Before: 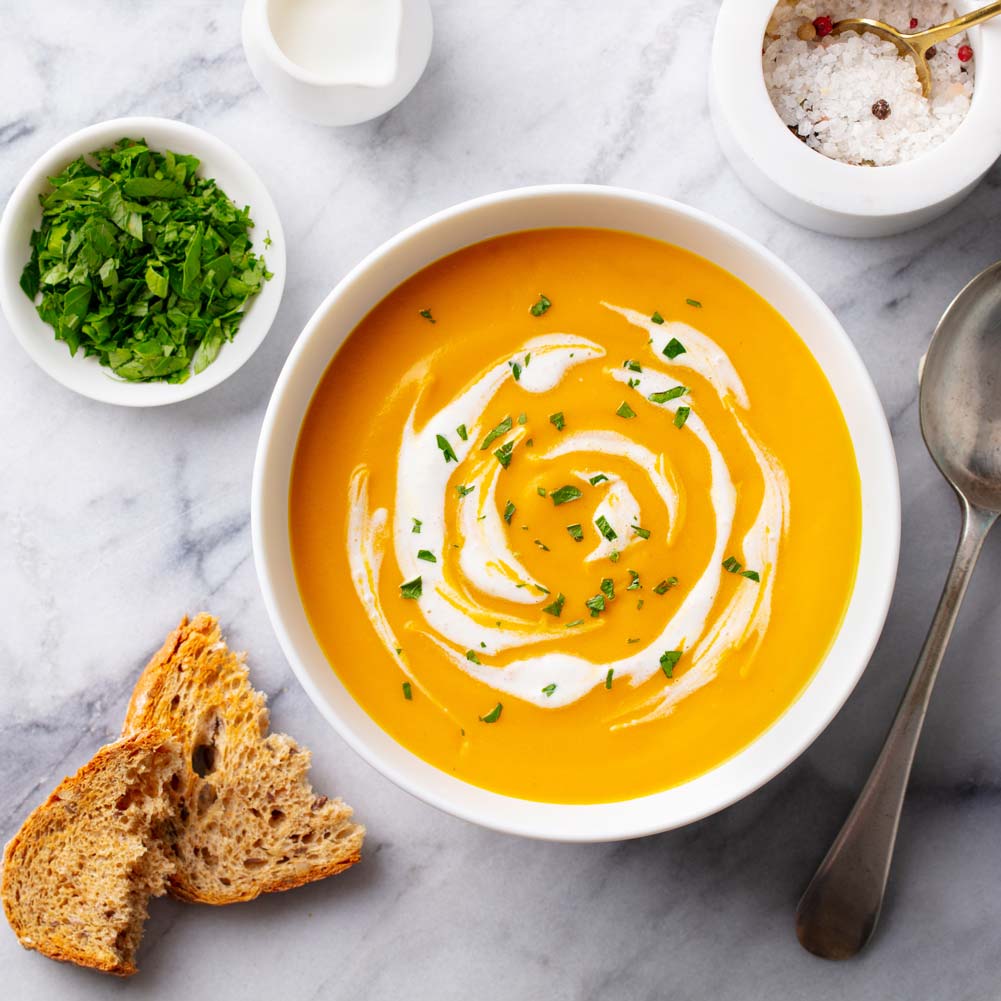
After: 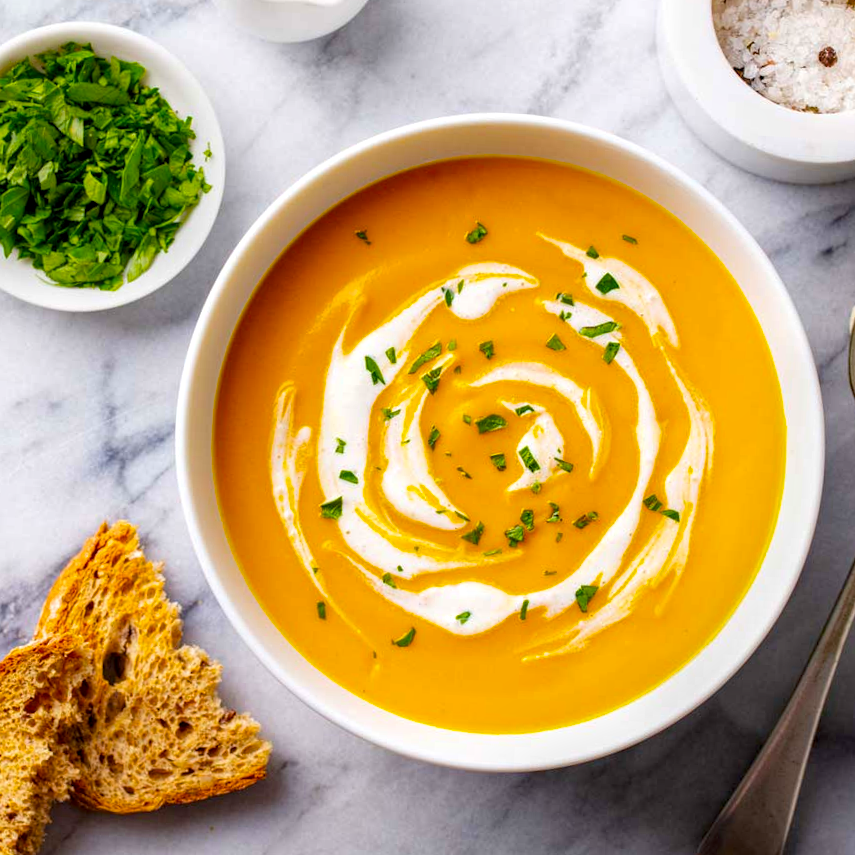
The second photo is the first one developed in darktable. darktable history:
haze removal: strength 0.29, distance 0.25, compatibility mode true, adaptive false
local contrast: on, module defaults
crop and rotate: angle -3.27°, left 5.211%, top 5.211%, right 4.607%, bottom 4.607%
color balance rgb: perceptual saturation grading › global saturation 20%, global vibrance 20%
